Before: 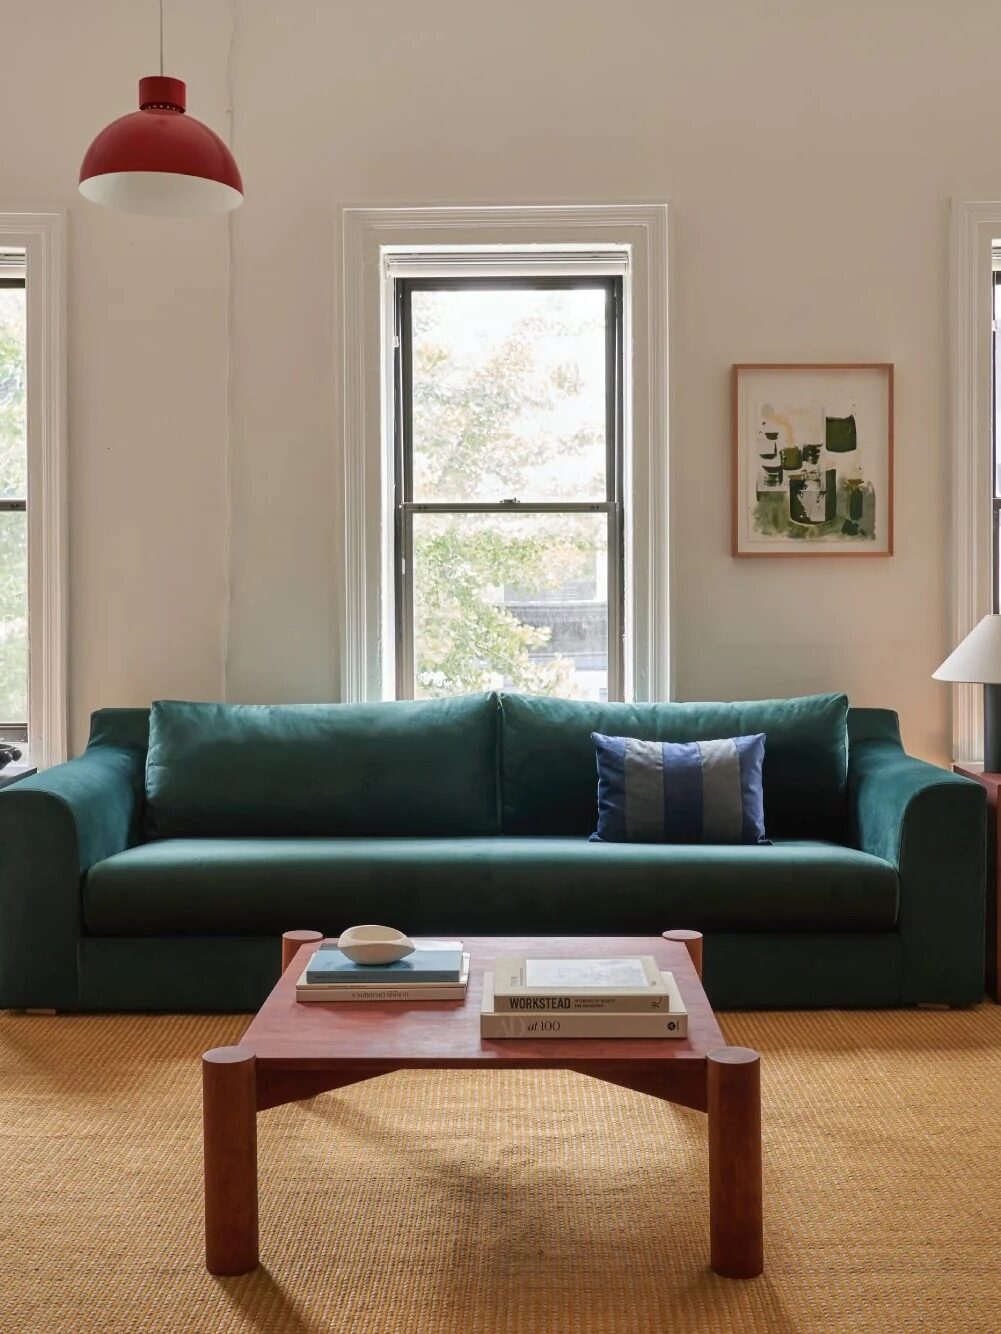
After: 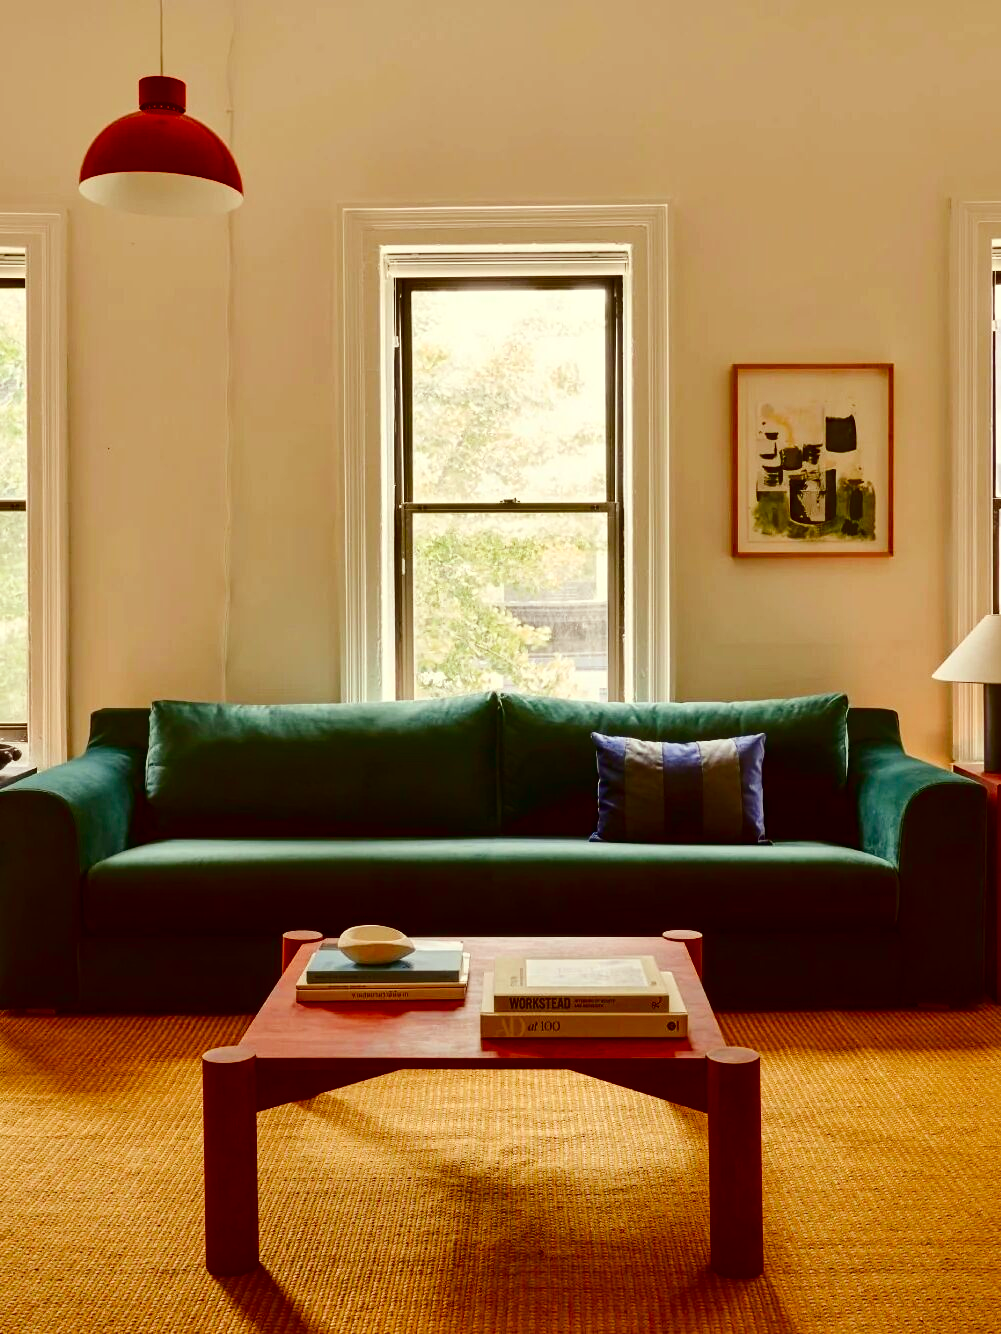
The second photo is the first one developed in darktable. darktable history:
contrast brightness saturation: contrast 0.224, brightness -0.187, saturation 0.232
color balance rgb: power › chroma 1.526%, power › hue 25.94°, linear chroma grading › shadows 31.818%, linear chroma grading › global chroma -1.387%, linear chroma grading › mid-tones 3.701%, perceptual saturation grading › global saturation 14.087%, perceptual saturation grading › highlights -24.932%, perceptual saturation grading › shadows 25.653%, perceptual brilliance grading › mid-tones 11.037%, perceptual brilliance grading › shadows 14.488%
color correction: highlights a* -1.78, highlights b* 10.6, shadows a* 0.291, shadows b* 19.47
